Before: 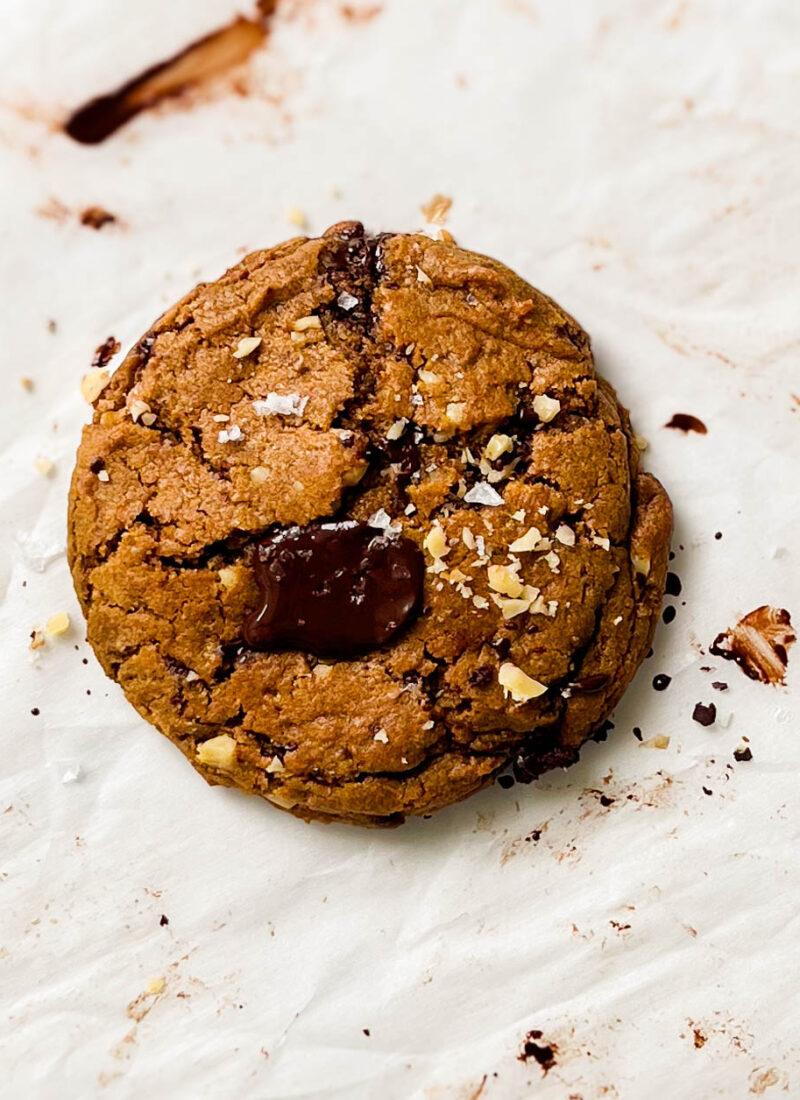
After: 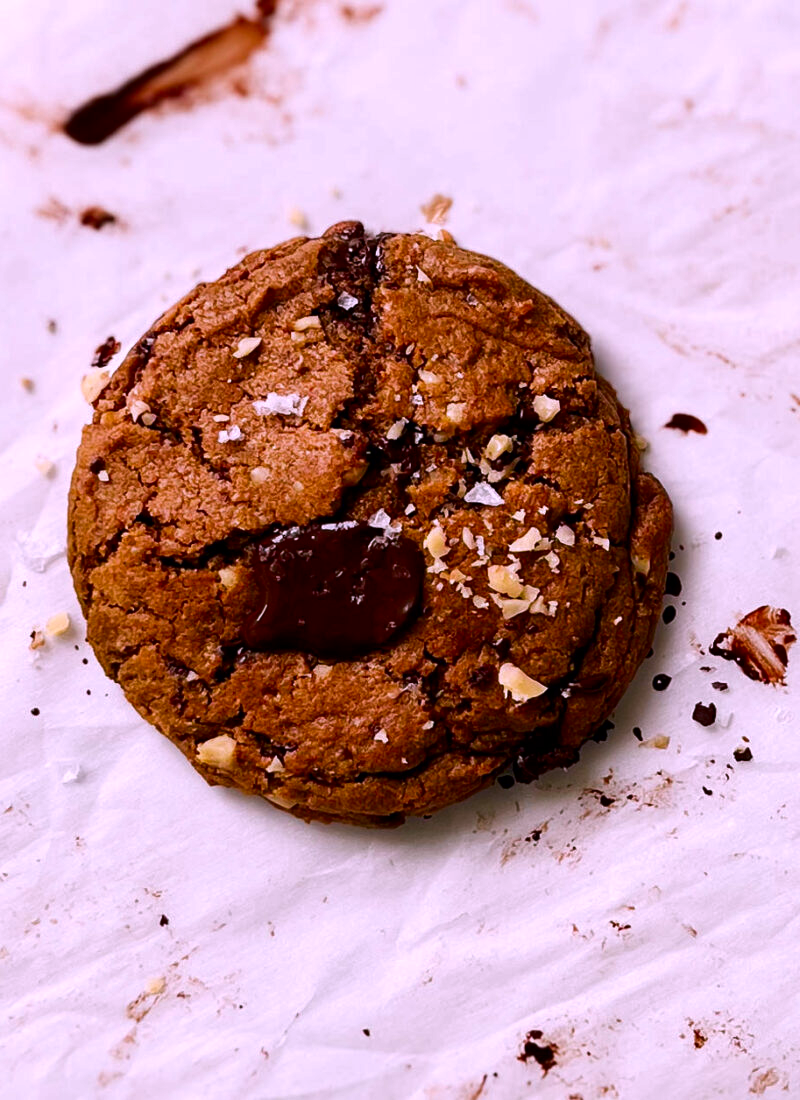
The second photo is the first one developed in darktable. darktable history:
contrast brightness saturation: brightness -0.217, saturation 0.079
color correction: highlights a* 15.99, highlights b* -20.01
